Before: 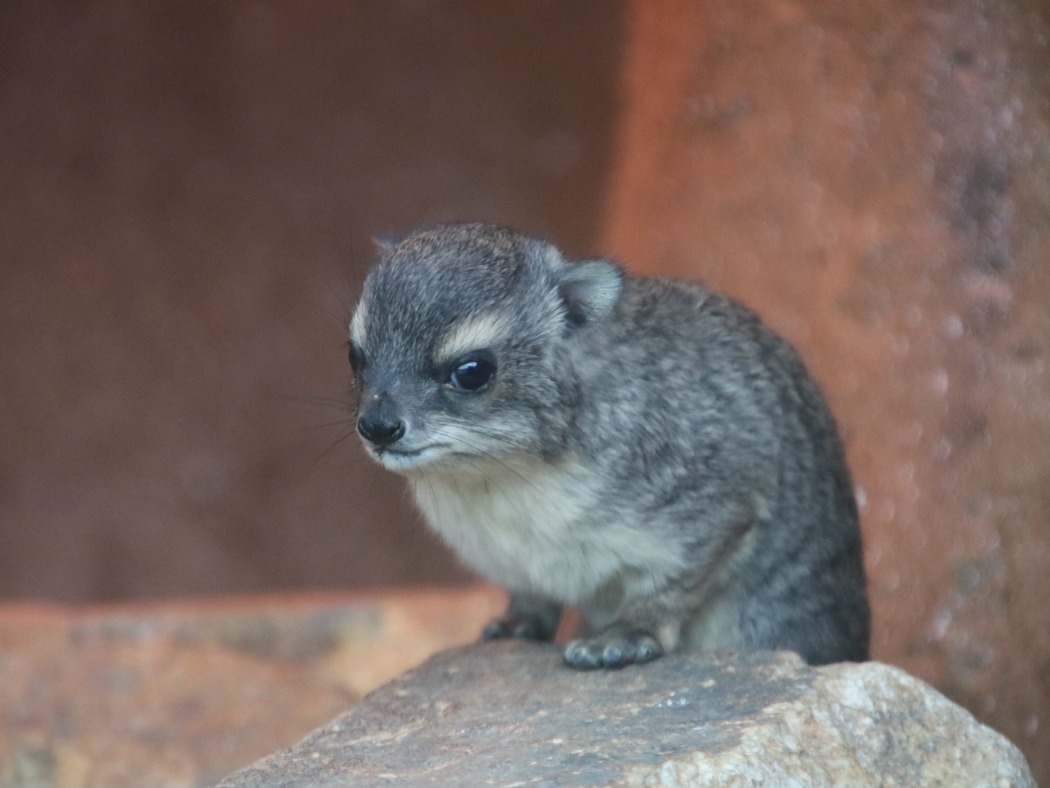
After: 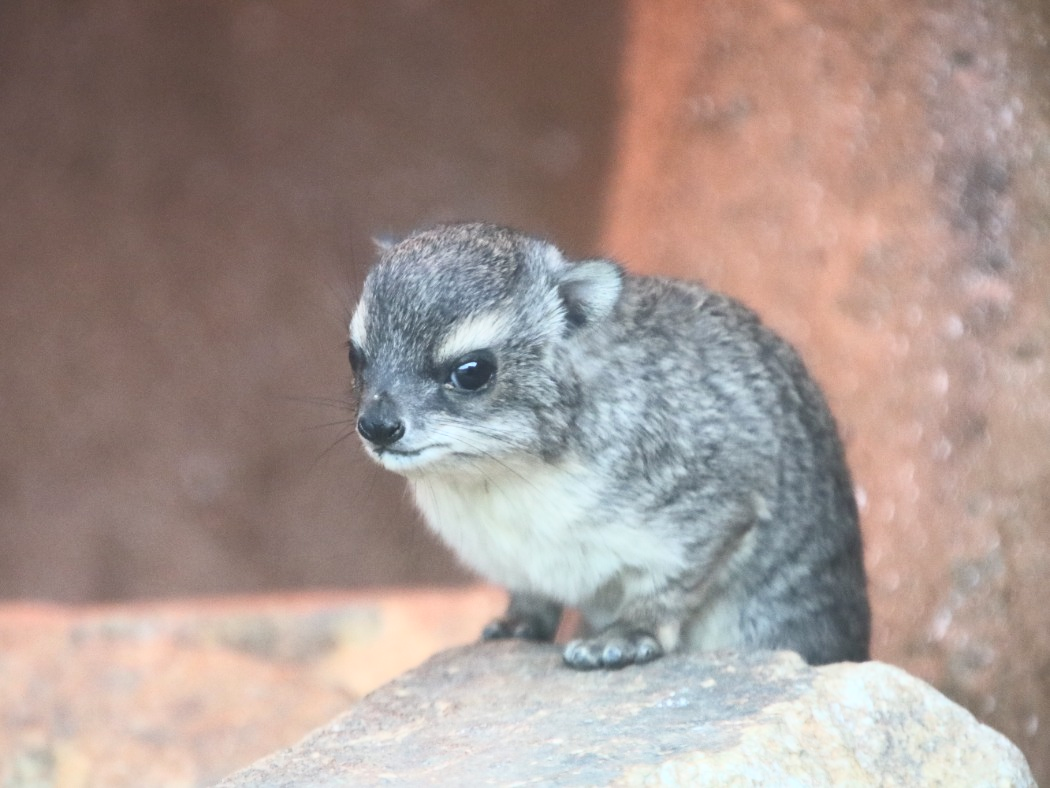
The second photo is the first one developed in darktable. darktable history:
contrast brightness saturation: contrast 0.377, brightness 0.531
